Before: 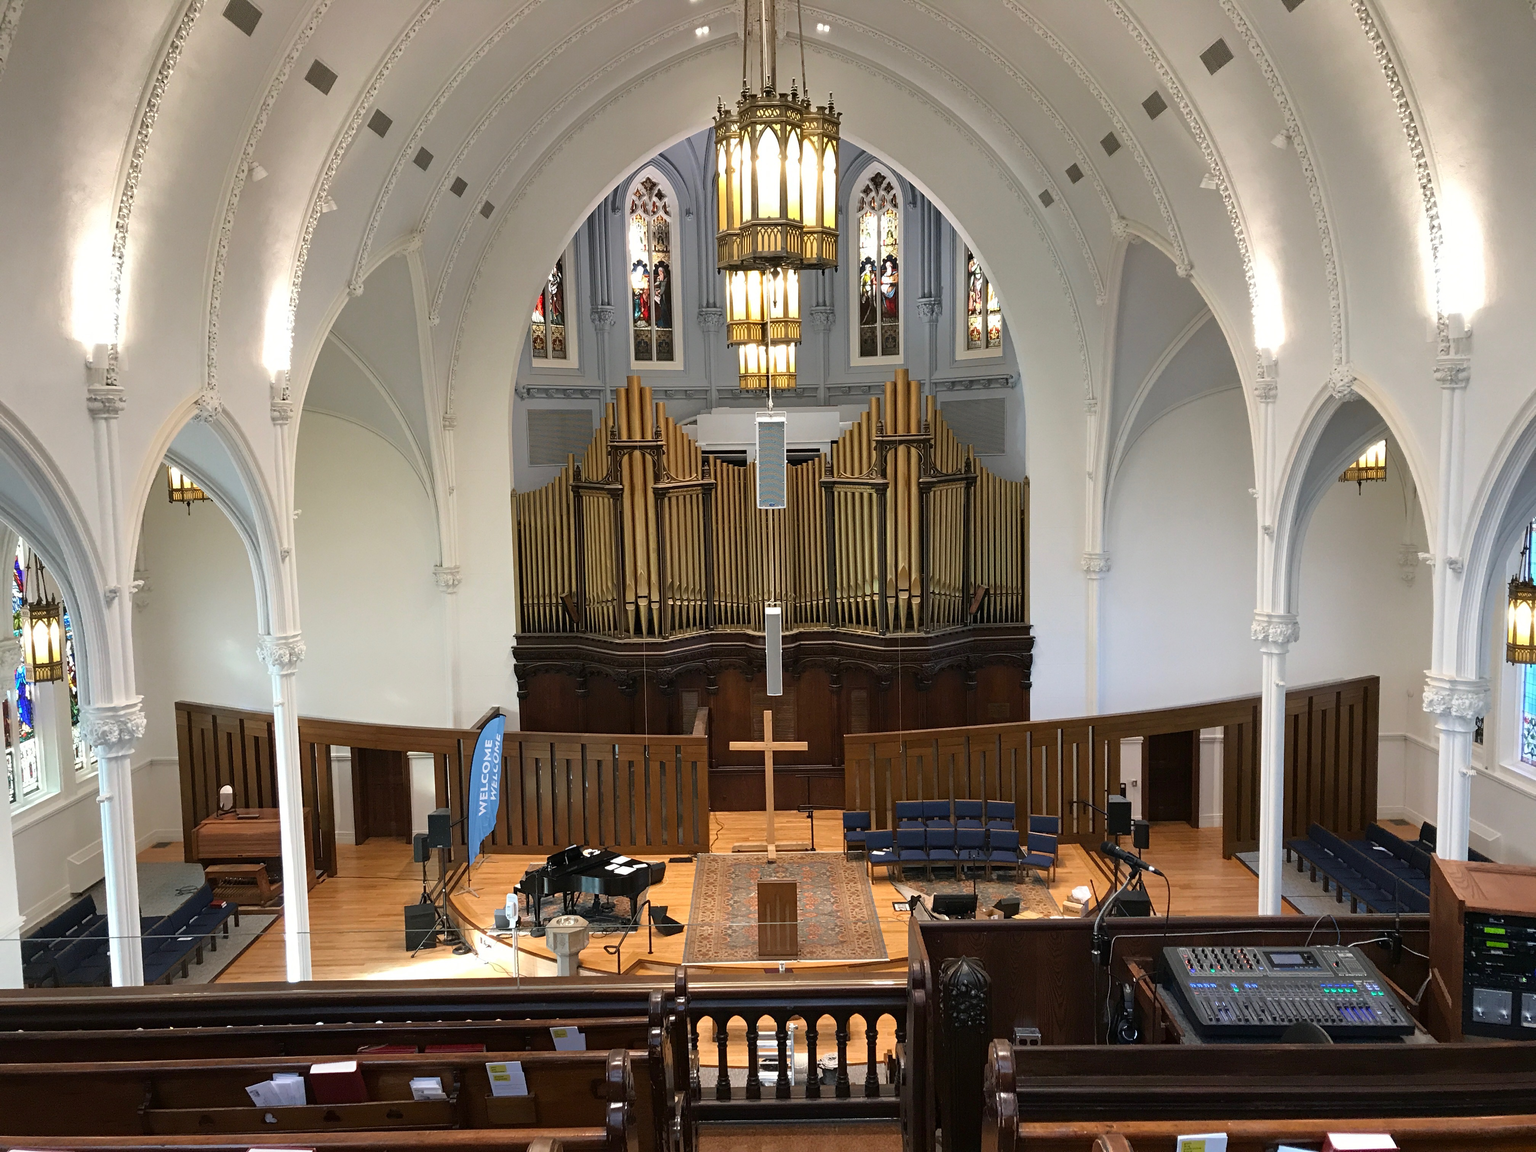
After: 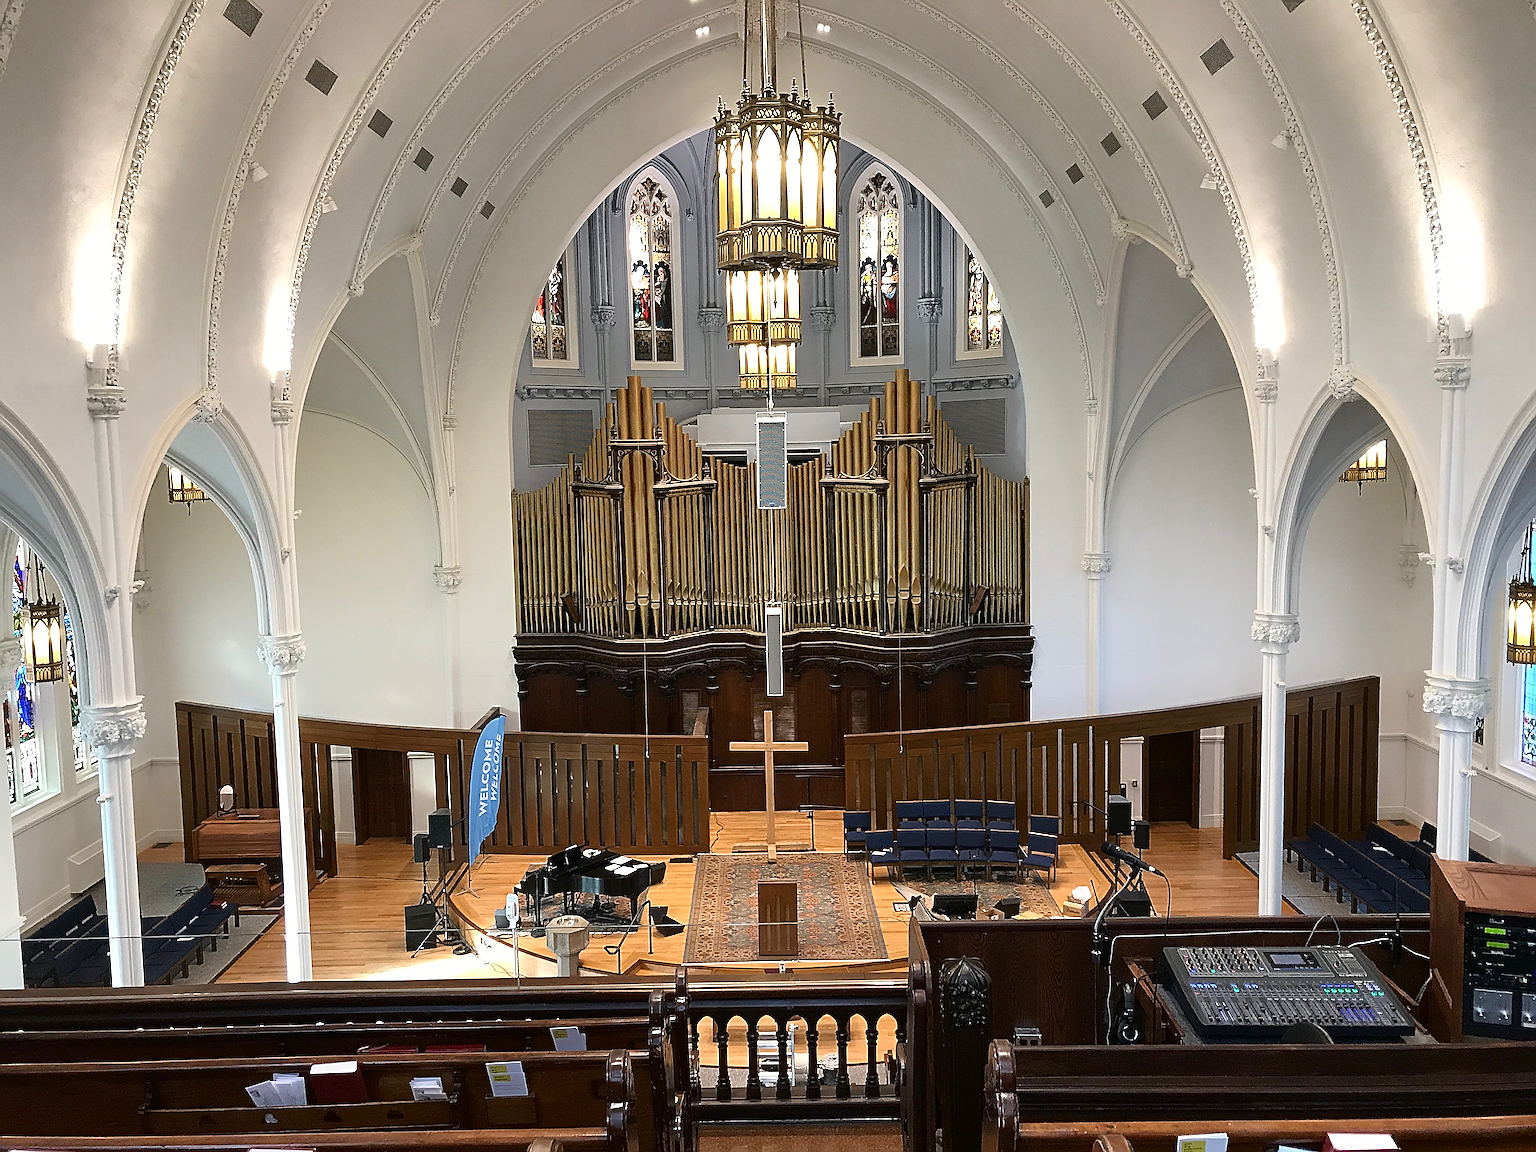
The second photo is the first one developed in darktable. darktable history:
sharpen: amount 1.988
contrast brightness saturation: contrast 0.138
